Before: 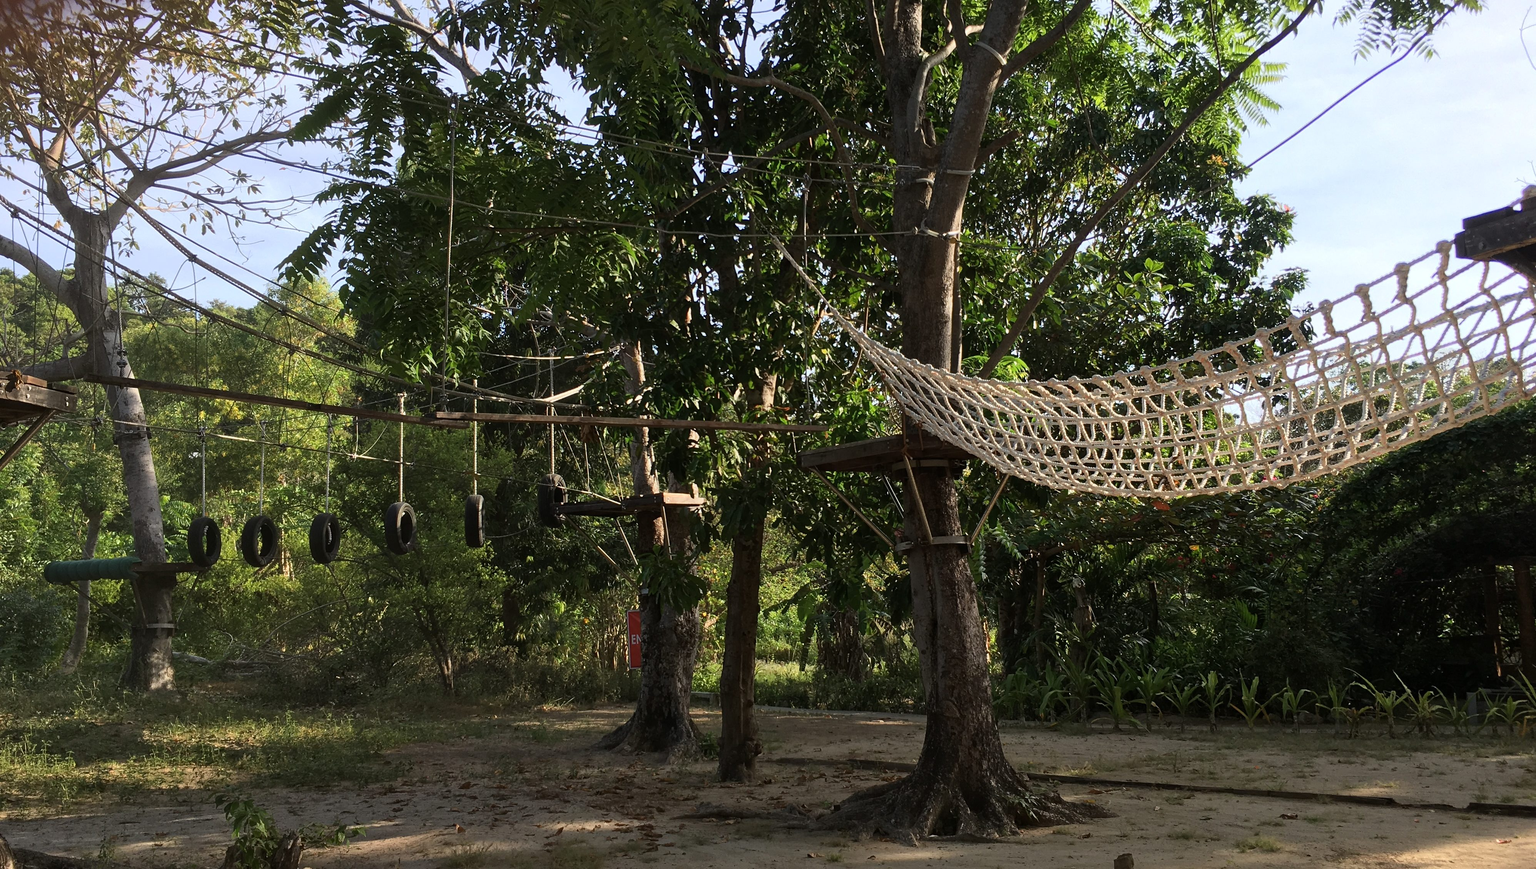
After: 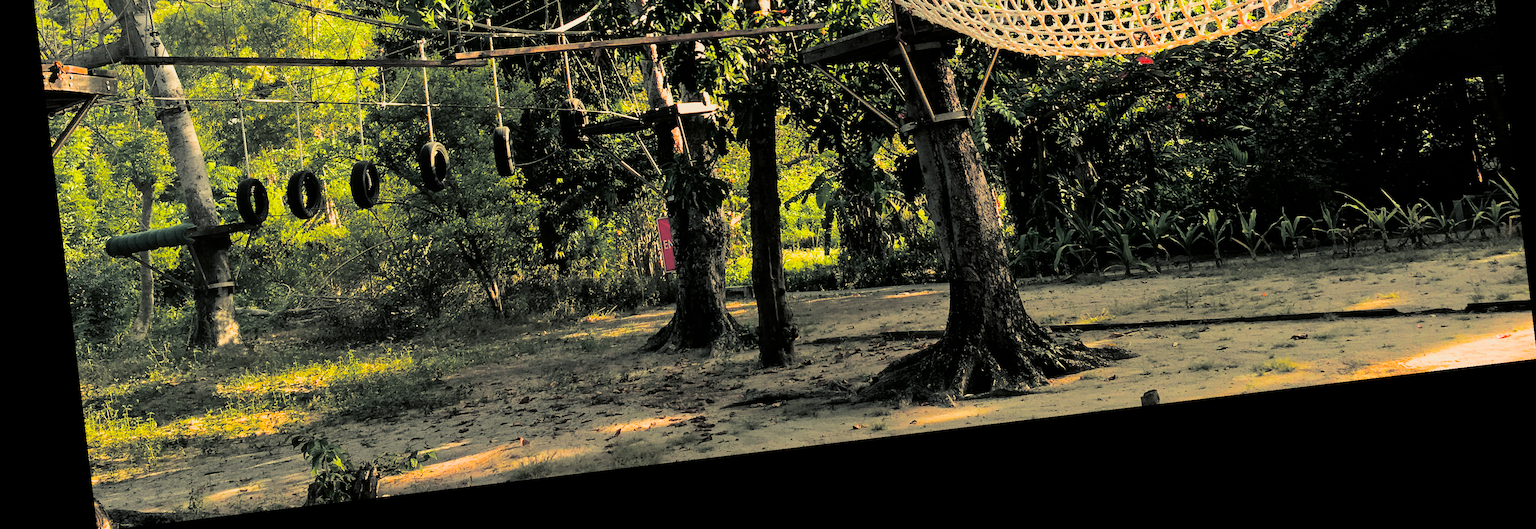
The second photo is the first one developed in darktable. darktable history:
crop and rotate: top 46.237%
color contrast: green-magenta contrast 1.69, blue-yellow contrast 1.49
filmic rgb: black relative exposure -5 EV, hardness 2.88, contrast 1.3
rotate and perspective: rotation -6.83°, automatic cropping off
white balance: red 1.08, blue 0.791
exposure: black level correction 0, exposure 1.35 EV, compensate exposure bias true, compensate highlight preservation false
split-toning: shadows › hue 201.6°, shadows › saturation 0.16, highlights › hue 50.4°, highlights › saturation 0.2, balance -49.9
tone curve: curves: ch0 [(0, 0) (0.07, 0.052) (0.23, 0.254) (0.486, 0.53) (0.822, 0.825) (0.994, 0.955)]; ch1 [(0, 0) (0.226, 0.261) (0.379, 0.442) (0.469, 0.472) (0.495, 0.495) (0.514, 0.504) (0.561, 0.568) (0.59, 0.612) (1, 1)]; ch2 [(0, 0) (0.269, 0.299) (0.459, 0.441) (0.498, 0.499) (0.523, 0.52) (0.586, 0.569) (0.635, 0.617) (0.659, 0.681) (0.718, 0.764) (1, 1)], color space Lab, independent channels, preserve colors none
